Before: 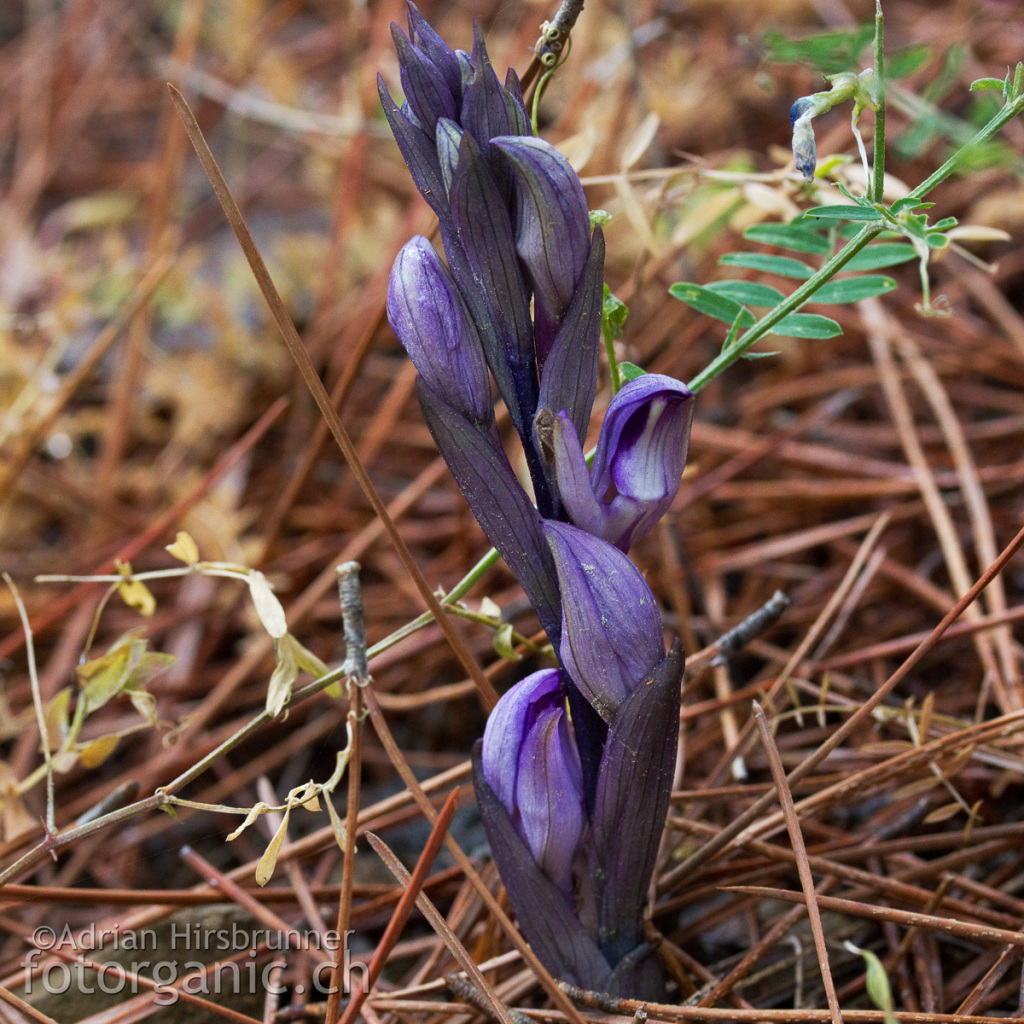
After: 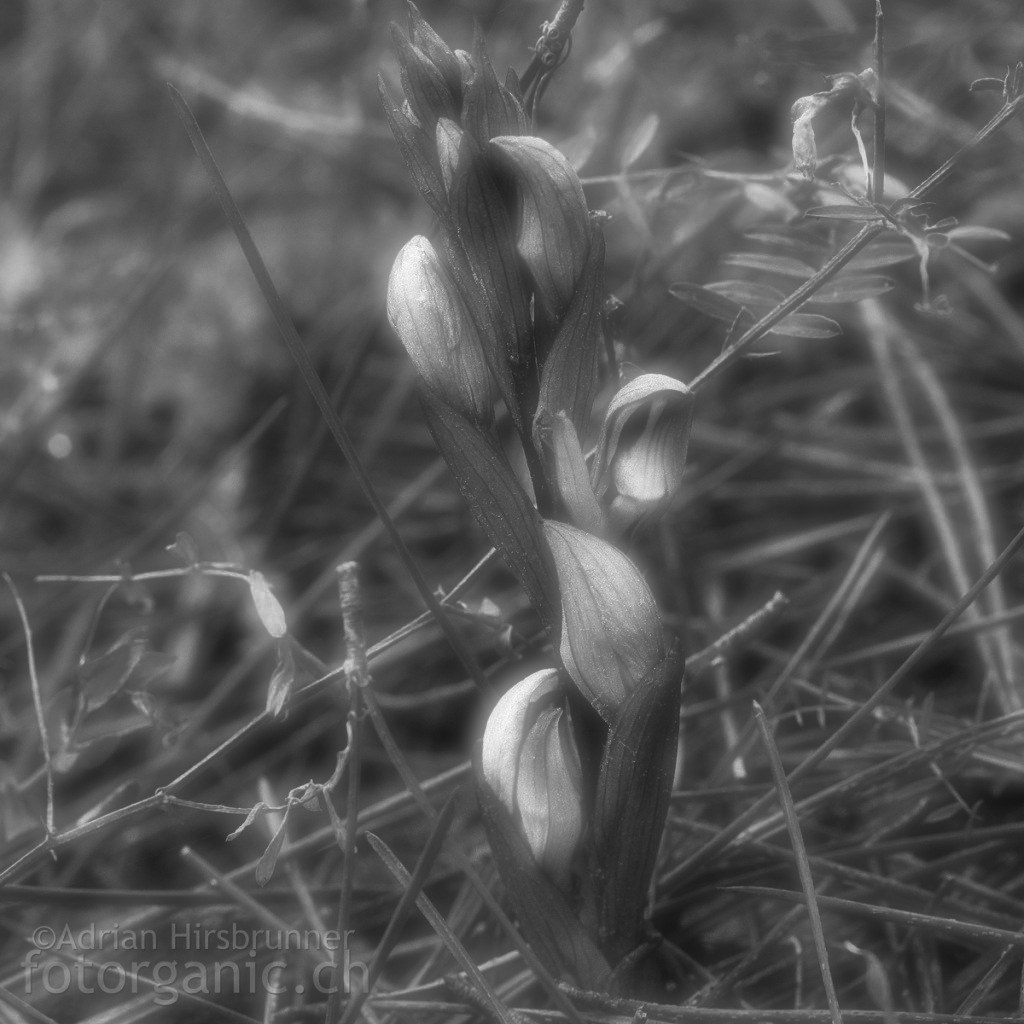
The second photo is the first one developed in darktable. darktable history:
color zones: curves: ch0 [(0.287, 0.048) (0.493, 0.484) (0.737, 0.816)]; ch1 [(0, 0) (0.143, 0) (0.286, 0) (0.429, 0) (0.571, 0) (0.714, 0) (0.857, 0)]
soften: on, module defaults
